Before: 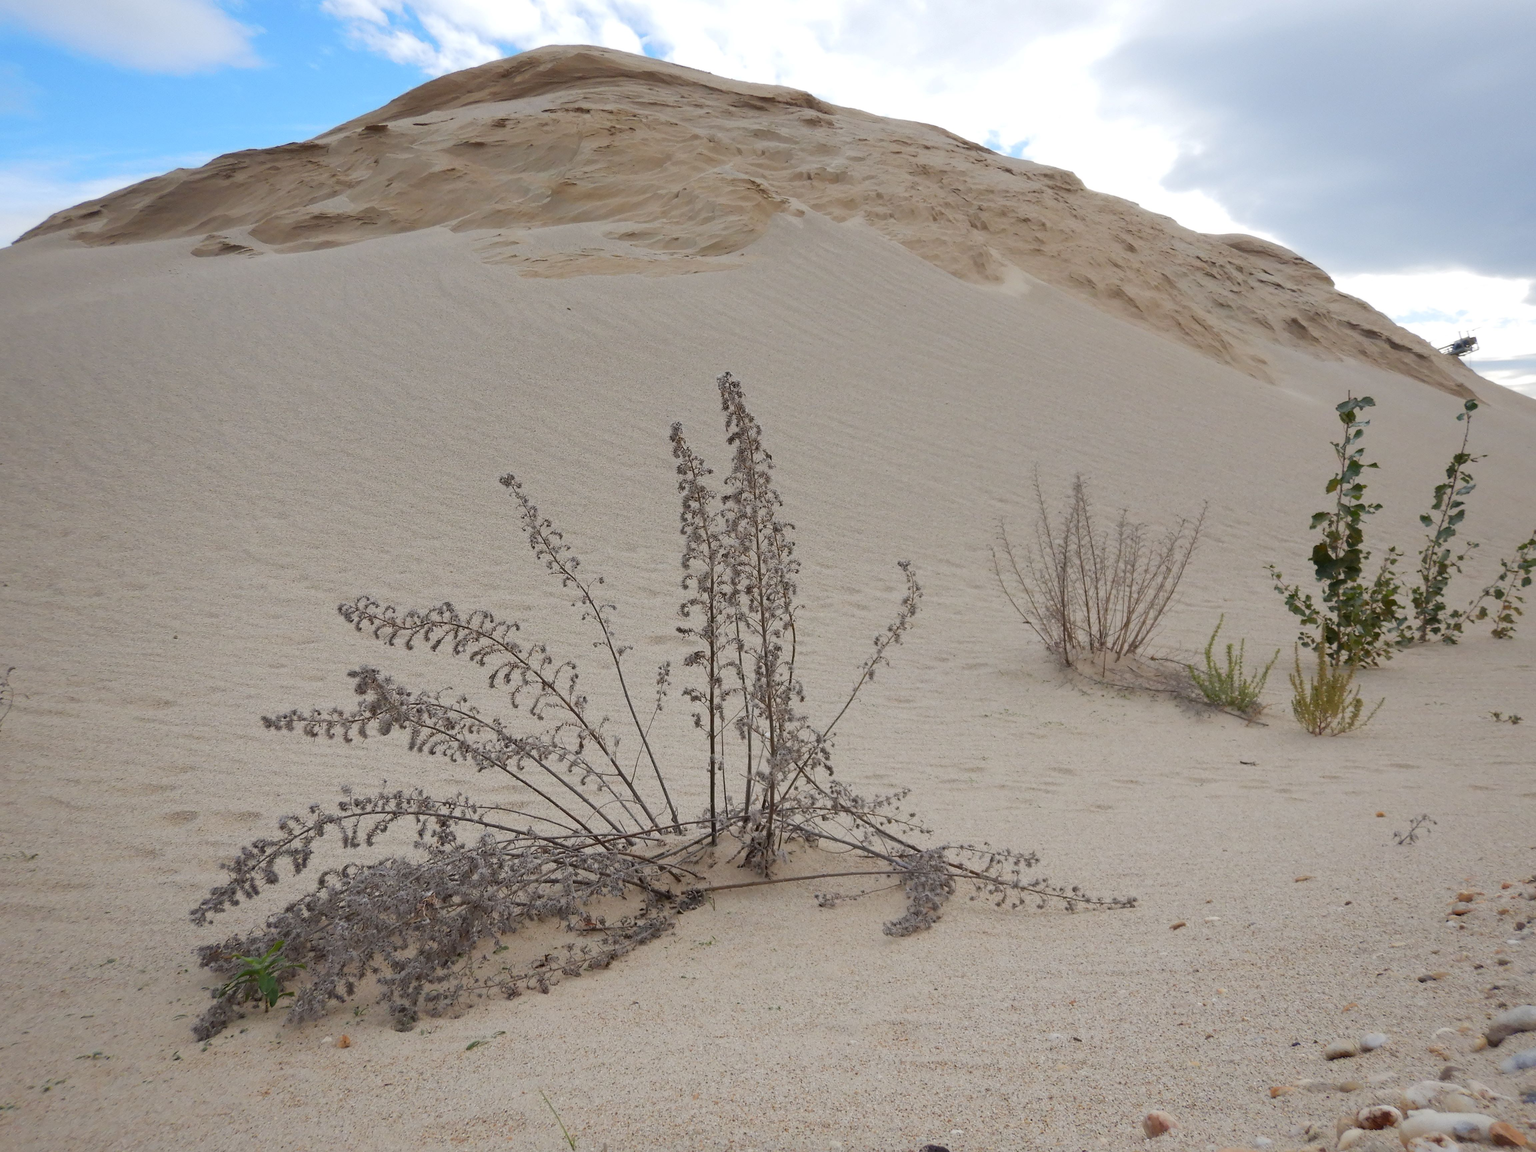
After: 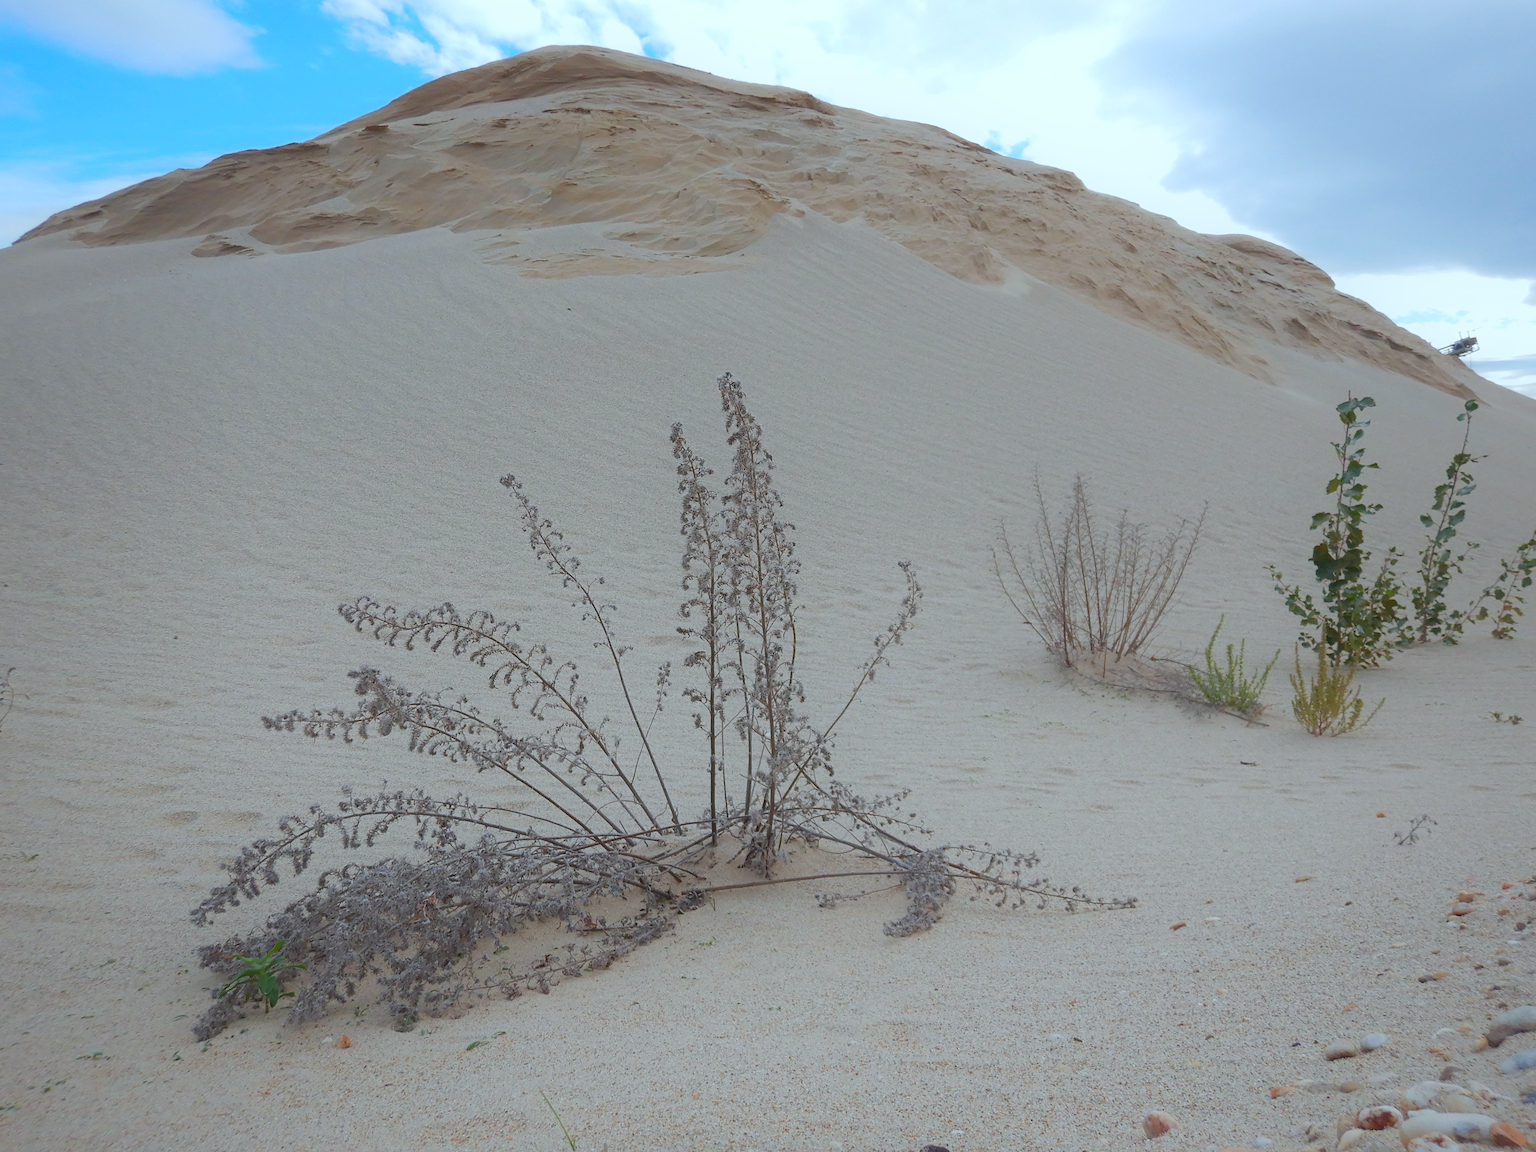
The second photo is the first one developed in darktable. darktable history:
contrast equalizer: octaves 7, y [[0.439, 0.44, 0.442, 0.457, 0.493, 0.498], [0.5 ×6], [0.5 ×6], [0 ×6], [0 ×6]]
color calibration: output R [0.946, 0.065, -0.013, 0], output G [-0.246, 1.264, -0.017, 0], output B [0.046, -0.098, 1.05, 0], illuminant custom, x 0.368, y 0.373, temperature 4331.19 K
exposure: exposure -0.041 EV, compensate highlight preservation false
